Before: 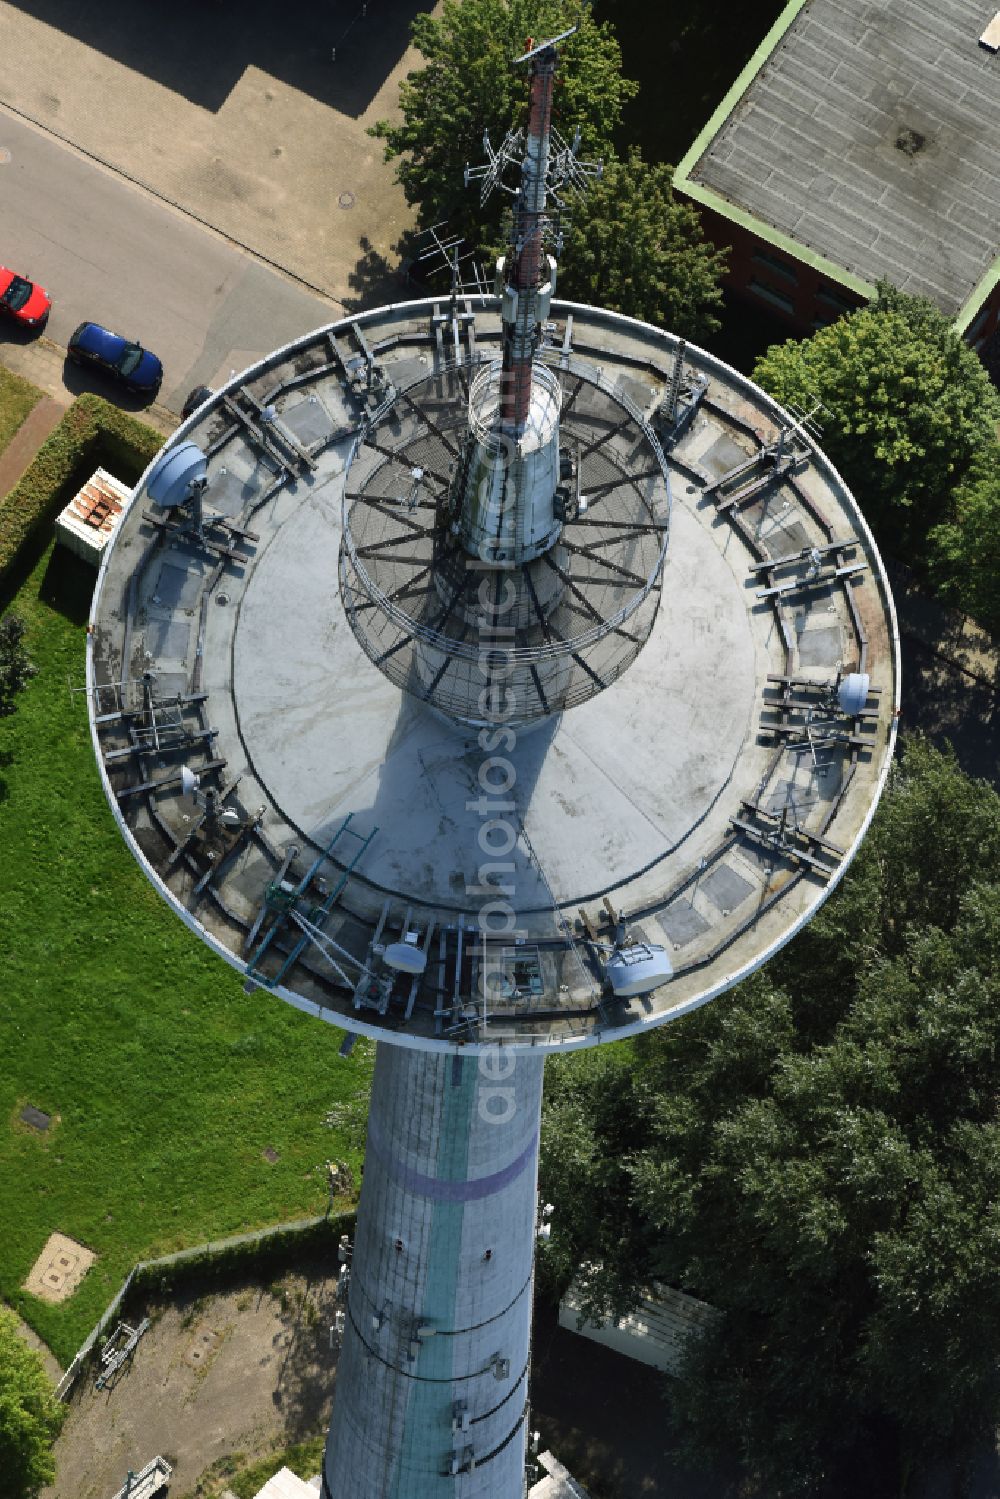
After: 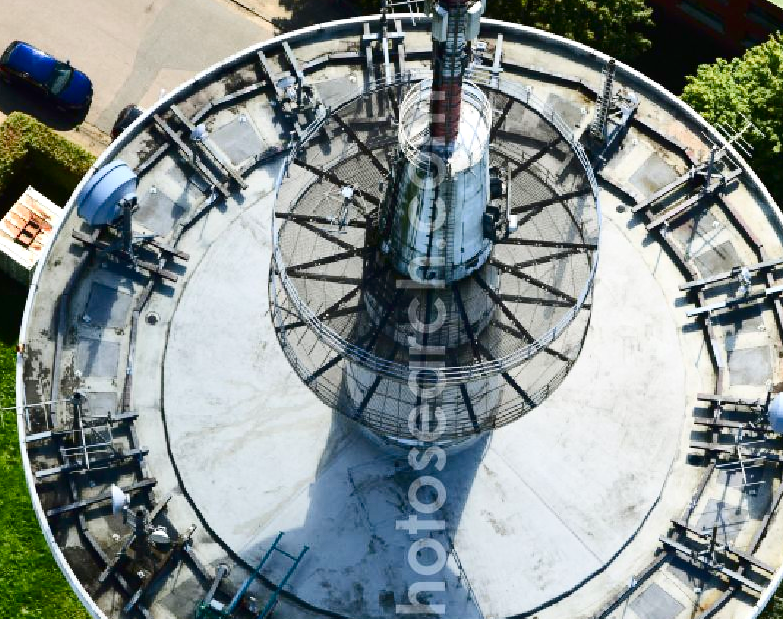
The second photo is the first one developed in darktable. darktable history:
crop: left 7.082%, top 18.8%, right 14.519%, bottom 39.888%
exposure: exposure 0.268 EV, compensate highlight preservation false
color balance rgb: perceptual saturation grading › global saturation 20%, perceptual saturation grading › highlights -25.533%, perceptual saturation grading › shadows 25.97%, perceptual brilliance grading › mid-tones 10.059%, perceptual brilliance grading › shadows 14.282%
contrast brightness saturation: contrast 0.293
